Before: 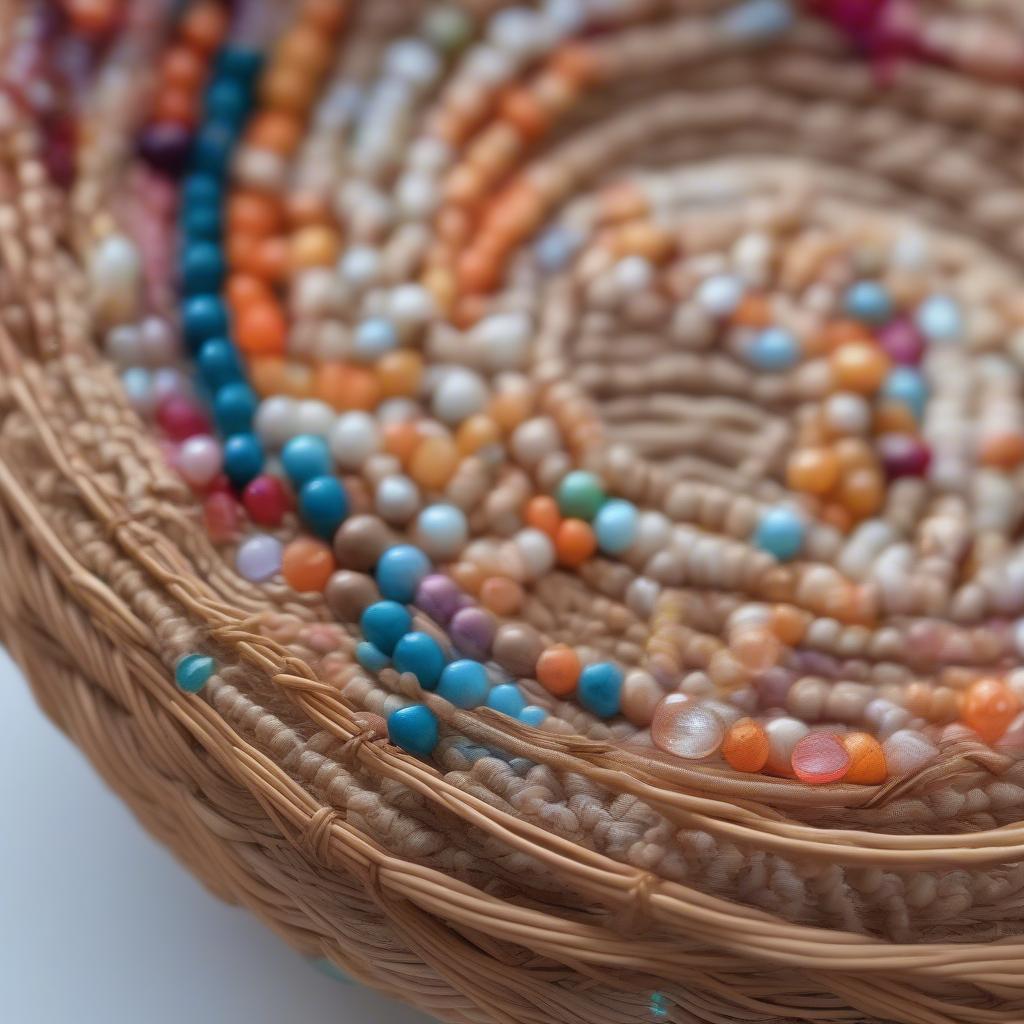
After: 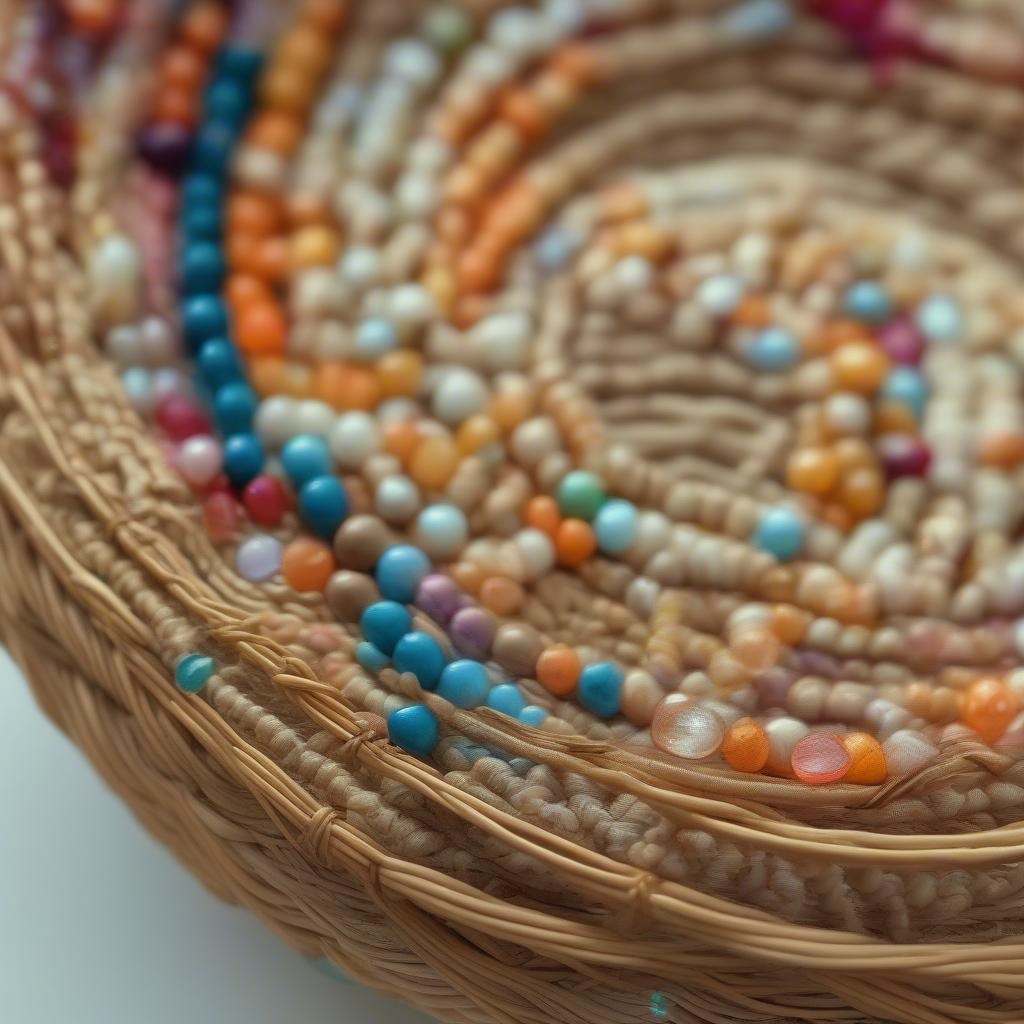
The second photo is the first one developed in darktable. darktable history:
color correction: highlights a* -5.86, highlights b* 11.22
